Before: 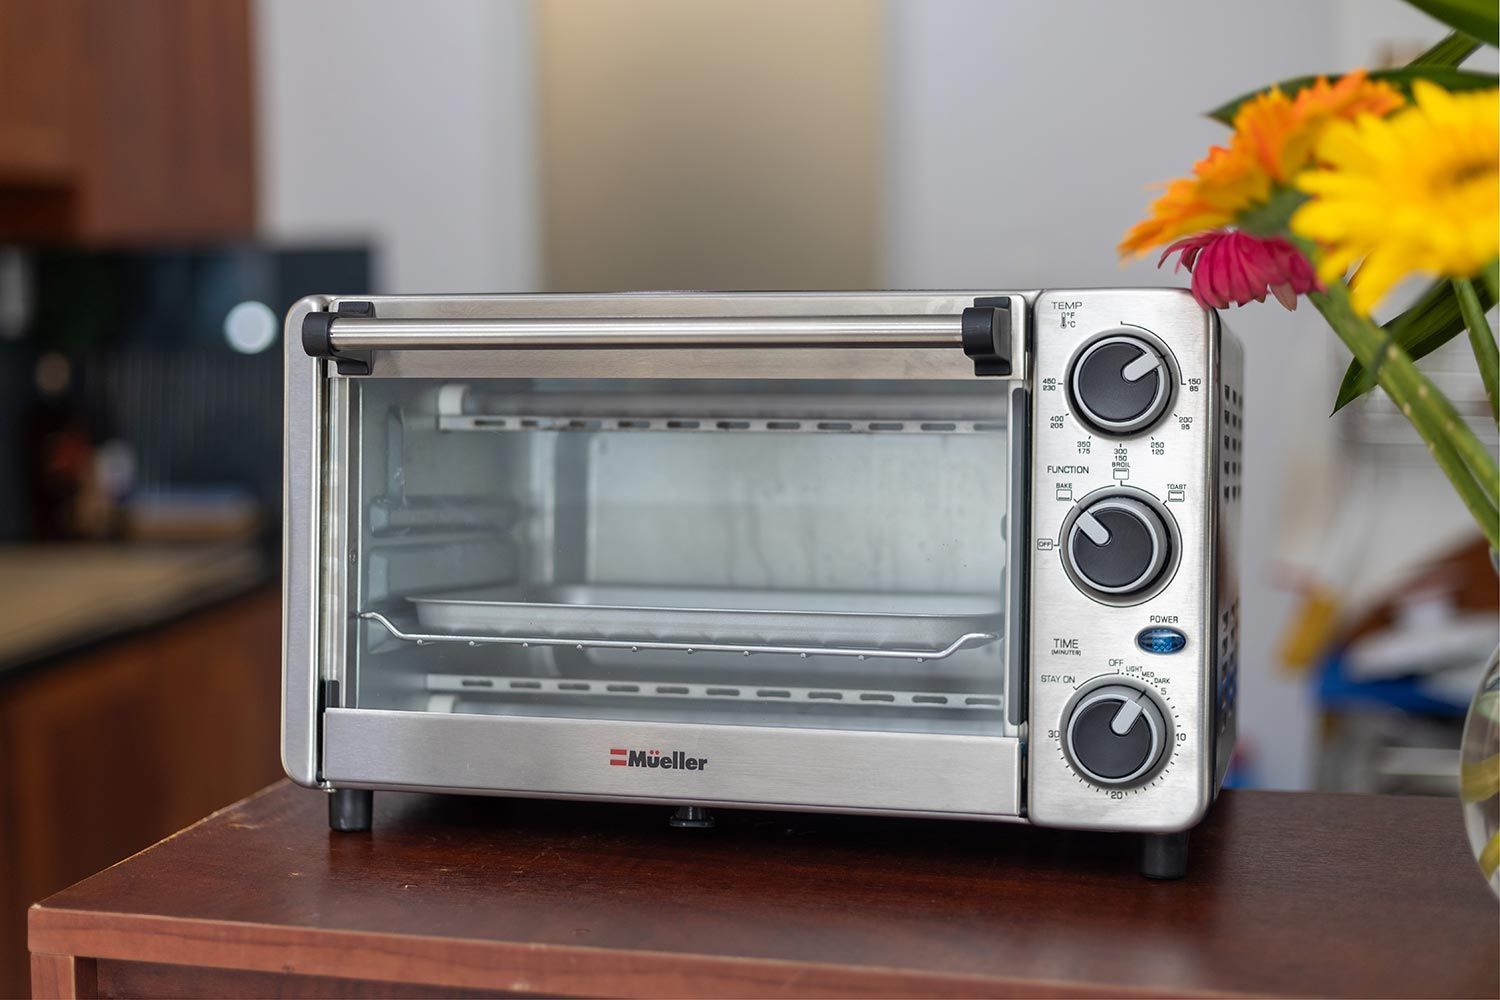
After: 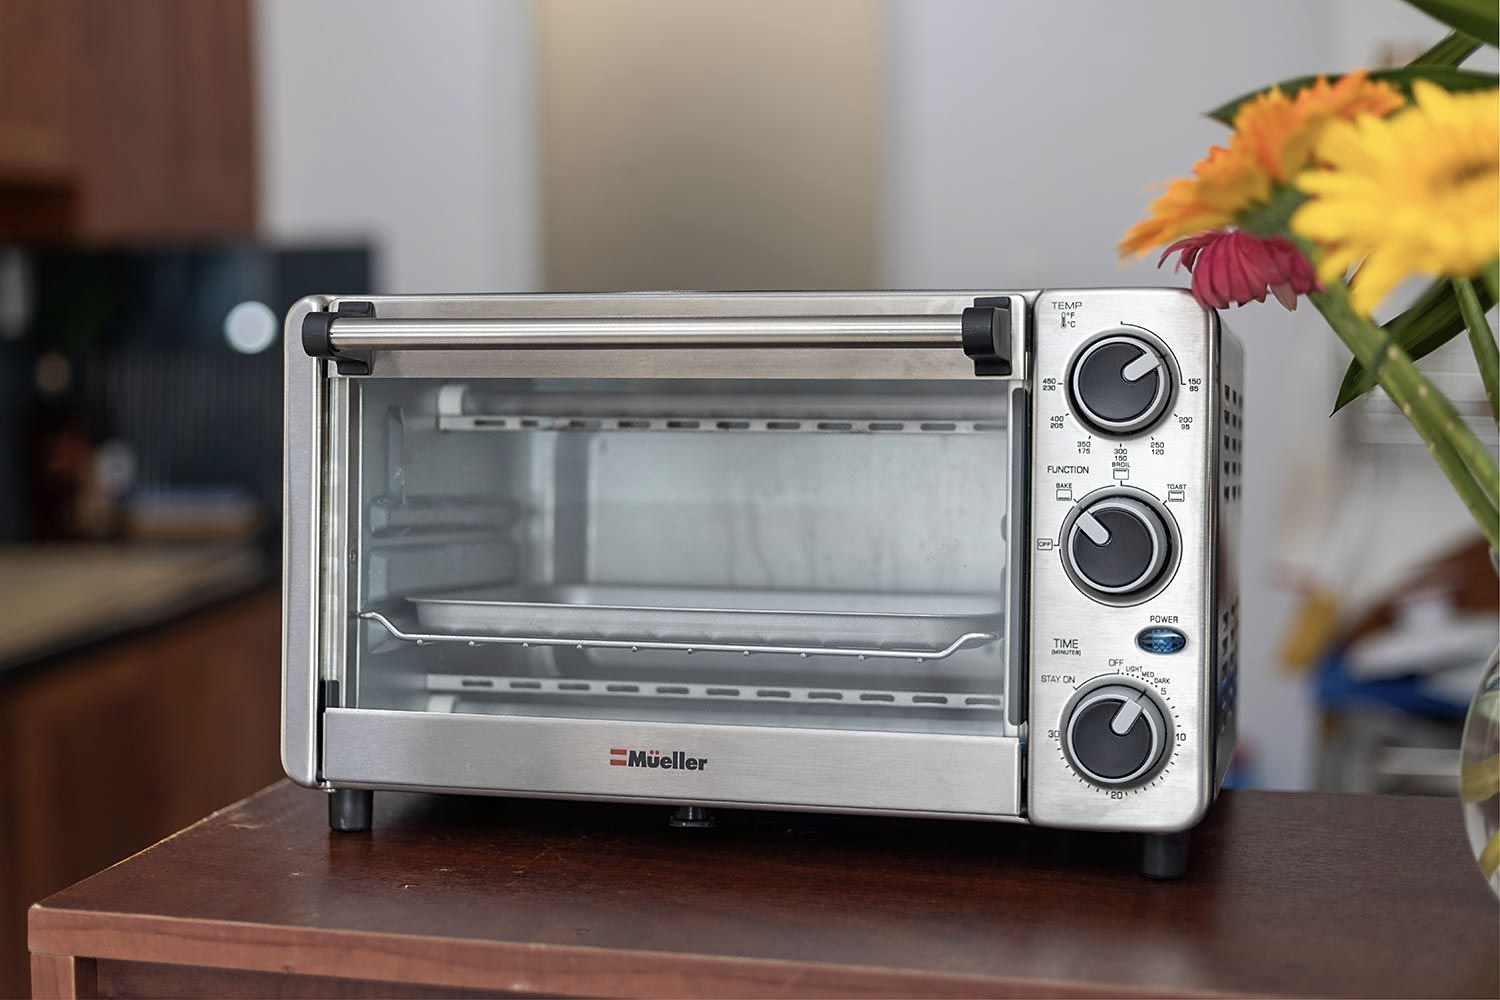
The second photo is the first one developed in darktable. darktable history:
contrast brightness saturation: contrast 0.06, brightness -0.01, saturation -0.23
sharpen: amount 0.2
